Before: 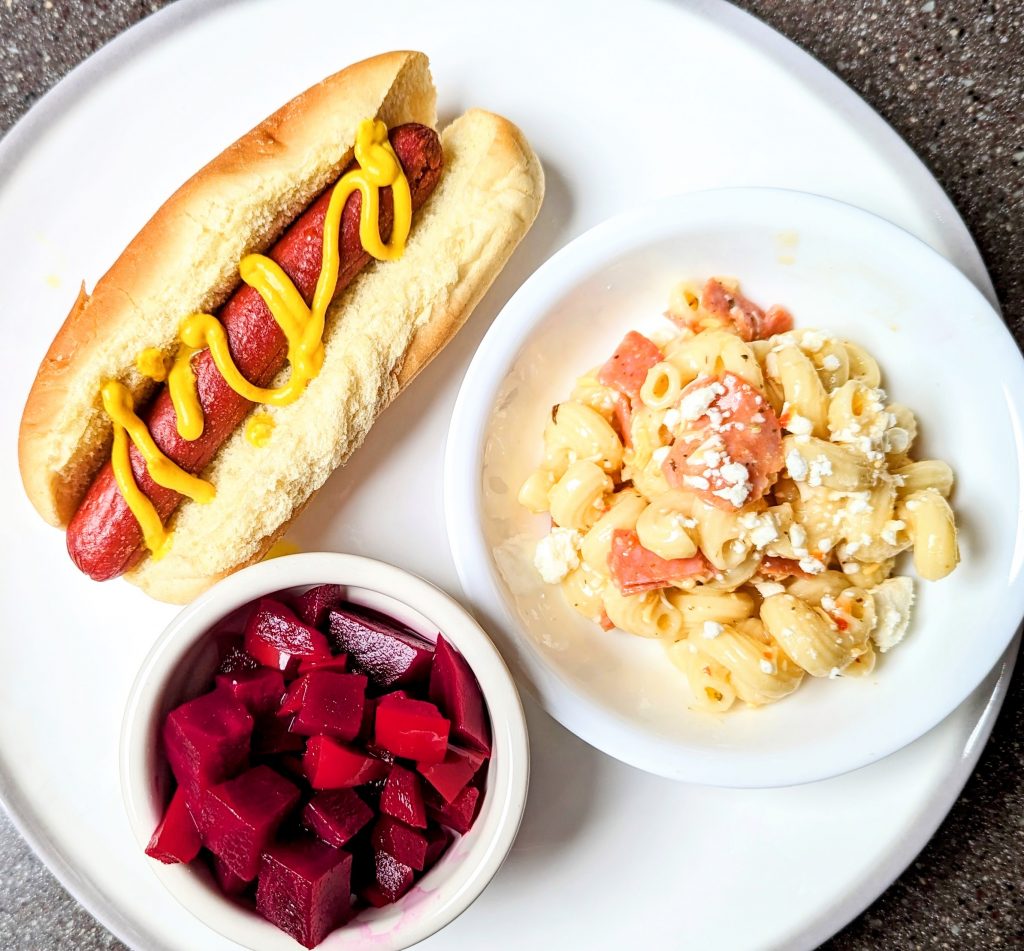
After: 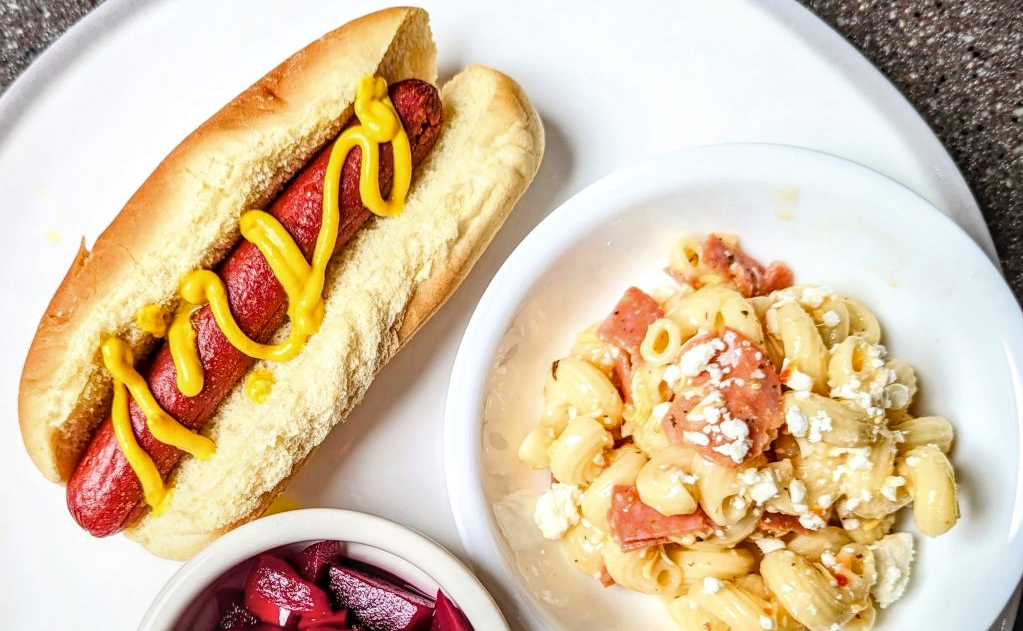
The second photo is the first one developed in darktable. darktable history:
crop and rotate: top 4.757%, bottom 28.792%
exposure: exposure -0.04 EV, compensate highlight preservation false
local contrast: detail 130%
